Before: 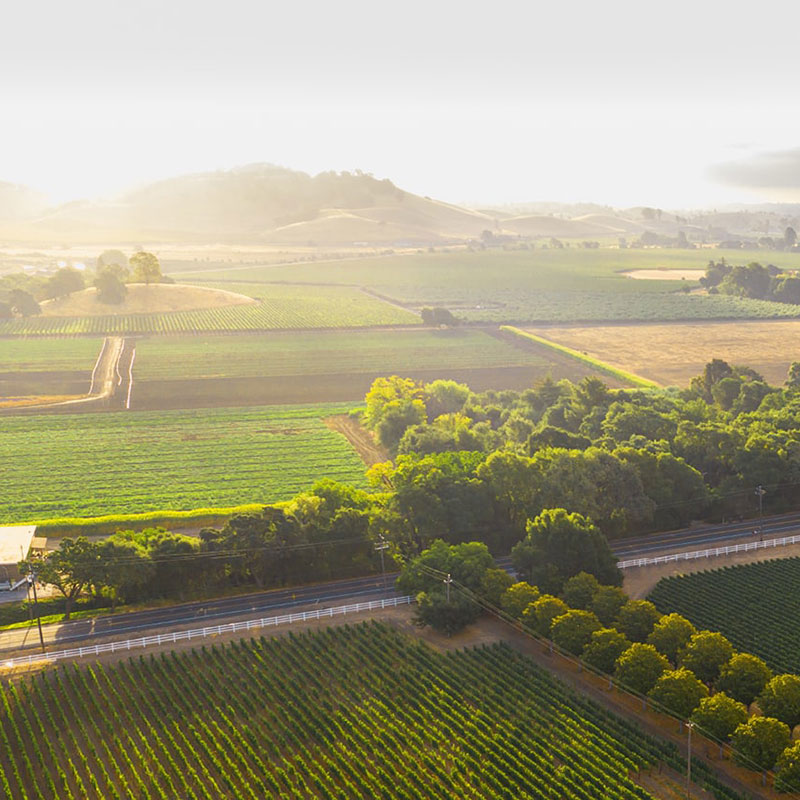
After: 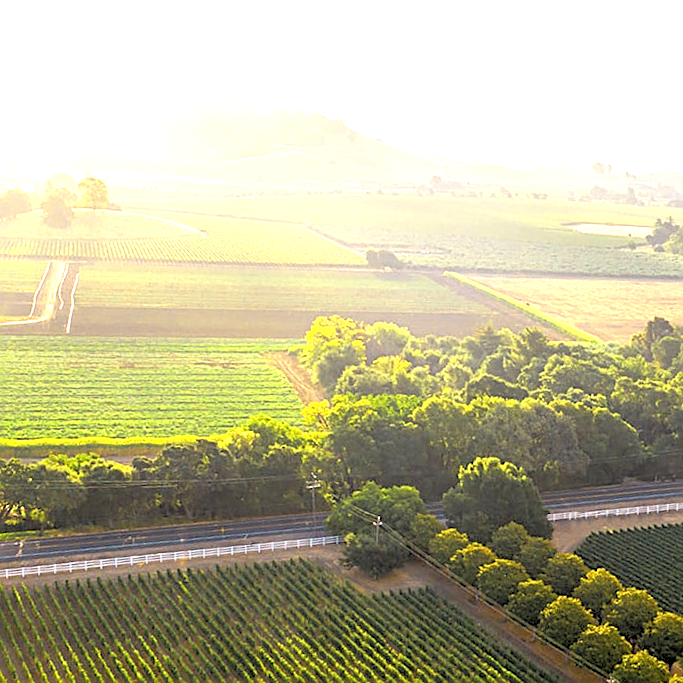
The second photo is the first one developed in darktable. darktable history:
crop and rotate: angle -3.27°, left 5.211%, top 5.211%, right 4.607%, bottom 4.607%
sharpen: on, module defaults
exposure: black level correction 0, exposure 0.7 EV, compensate exposure bias true, compensate highlight preservation false
rgb levels: levels [[0.029, 0.461, 0.922], [0, 0.5, 1], [0, 0.5, 1]]
